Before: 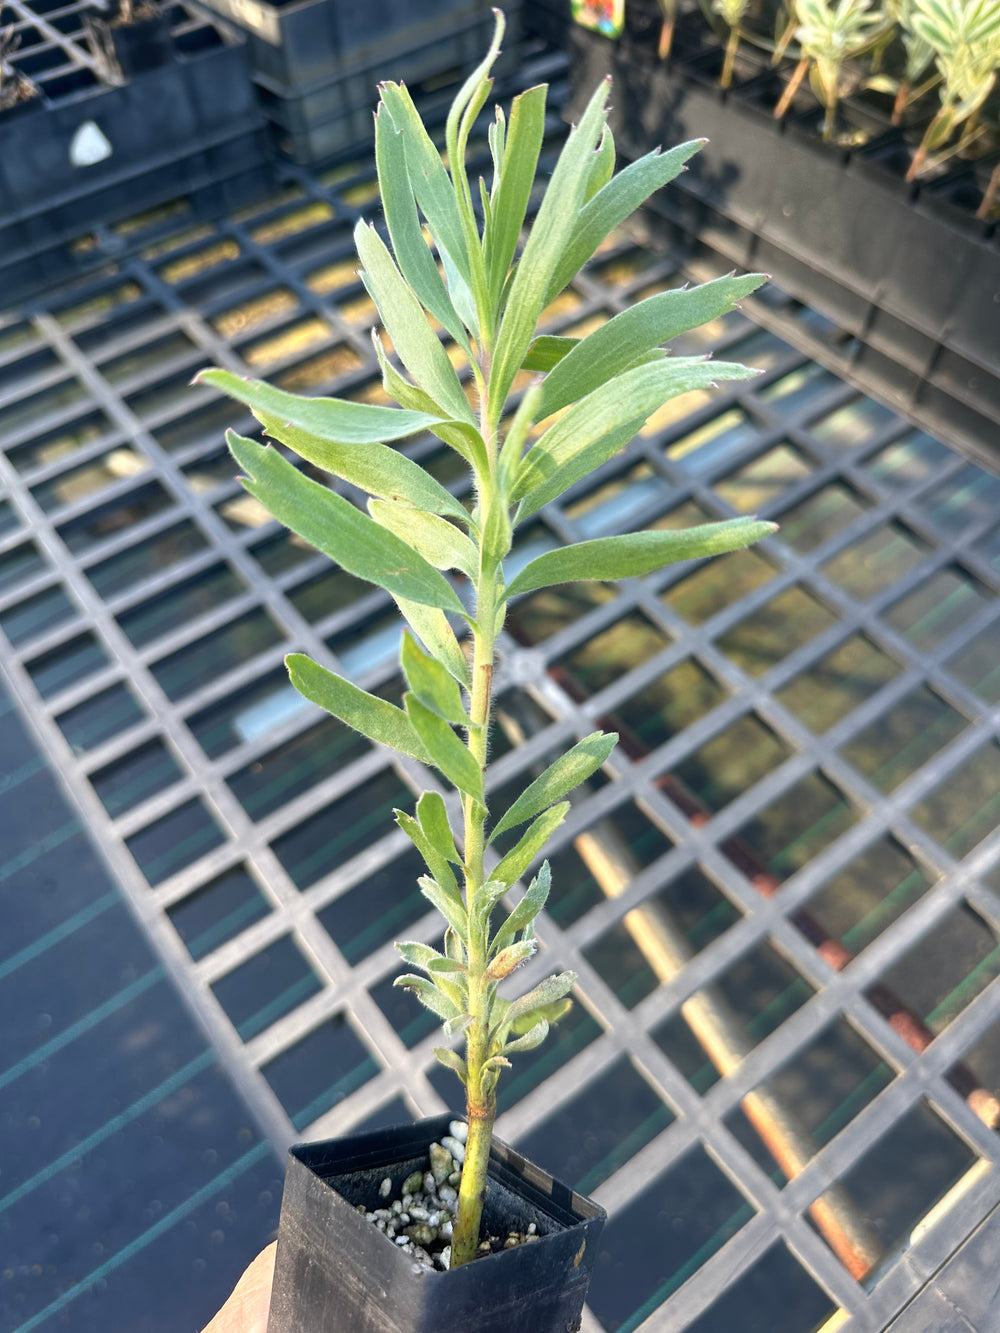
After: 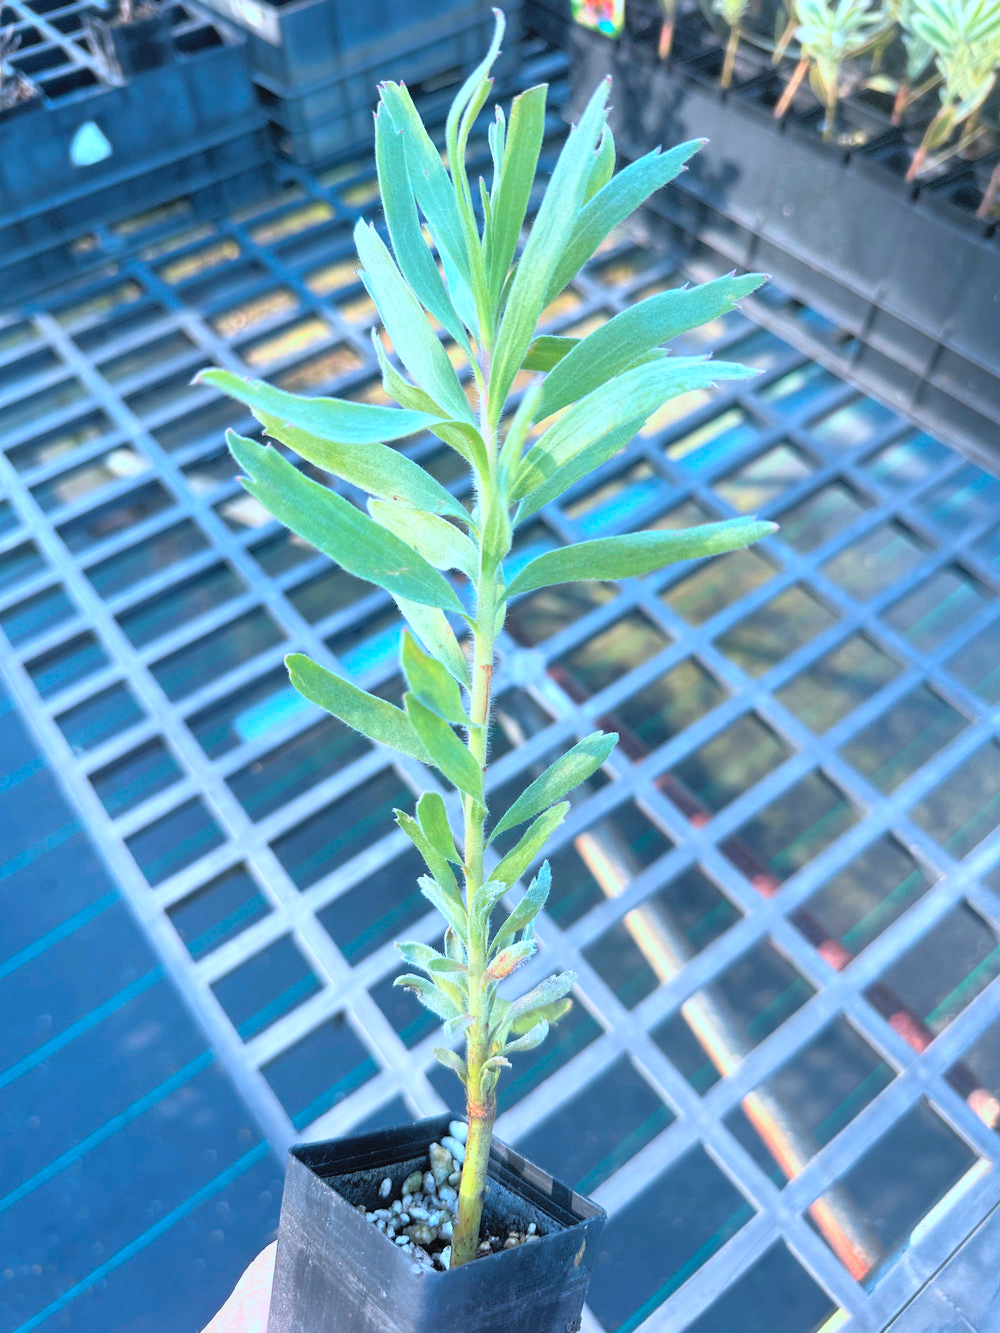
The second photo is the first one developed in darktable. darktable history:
shadows and highlights: radius 0.1, shadows 42.46, white point adjustment -2.28, highlights 8.77, shadows color adjustment 0%, highlights color adjustment 29.47%, soften with gaussian
tone curve: curves: ch0 [(0, 0) (0.202, 0.117) (1, 1)], color space Lab, linked channels
contrast brightness saturation: contrast 0.09, brightness 0.38, saturation 0.45
color correction: highlights a* -6.82, highlights b* -40
